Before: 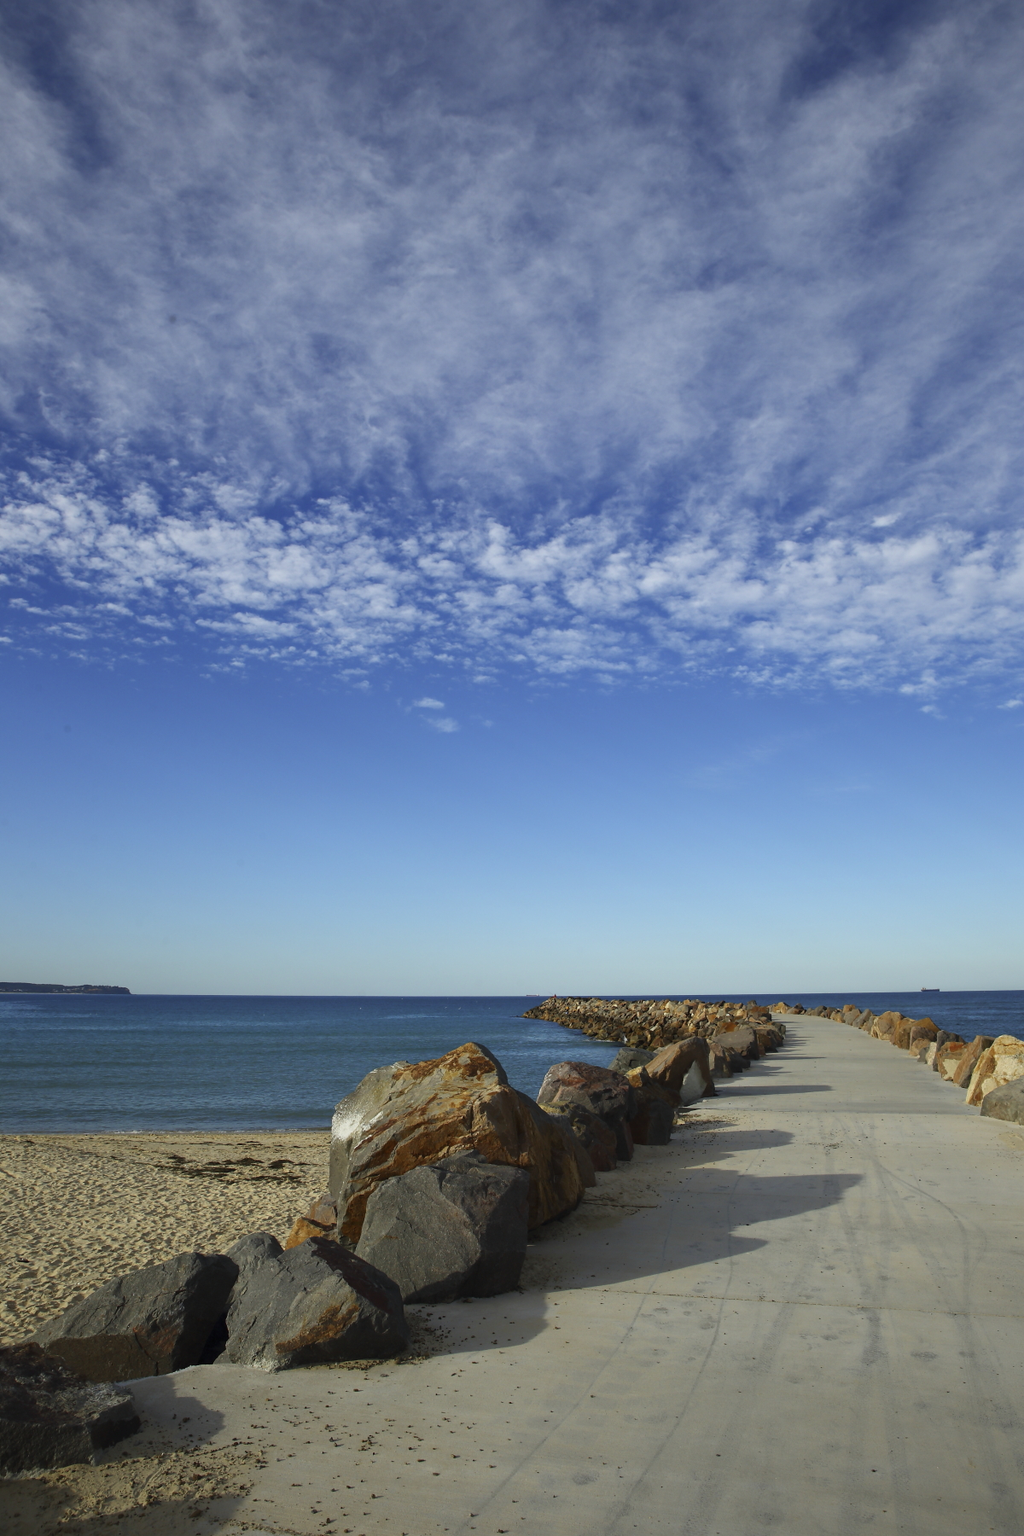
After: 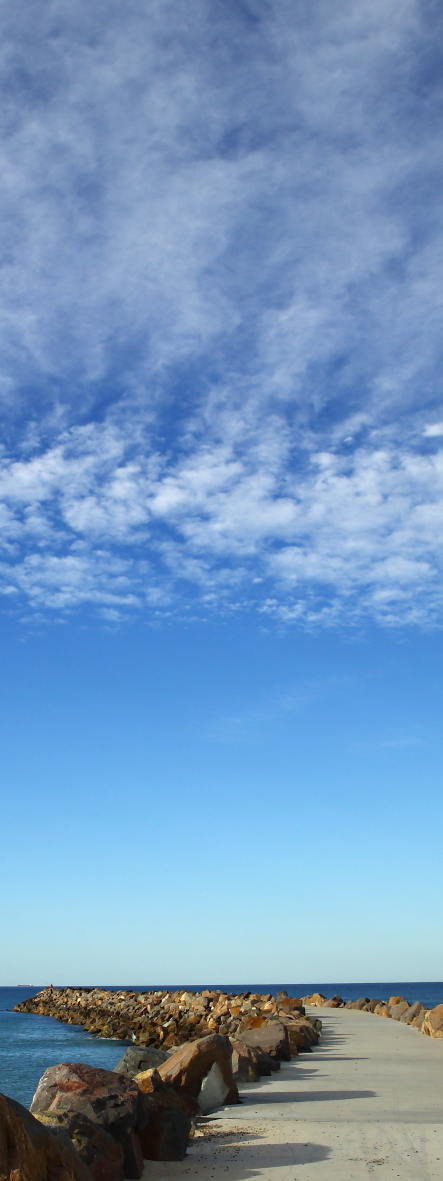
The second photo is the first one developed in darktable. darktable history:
white balance: emerald 1
crop and rotate: left 49.936%, top 10.094%, right 13.136%, bottom 24.256%
levels: mode automatic
